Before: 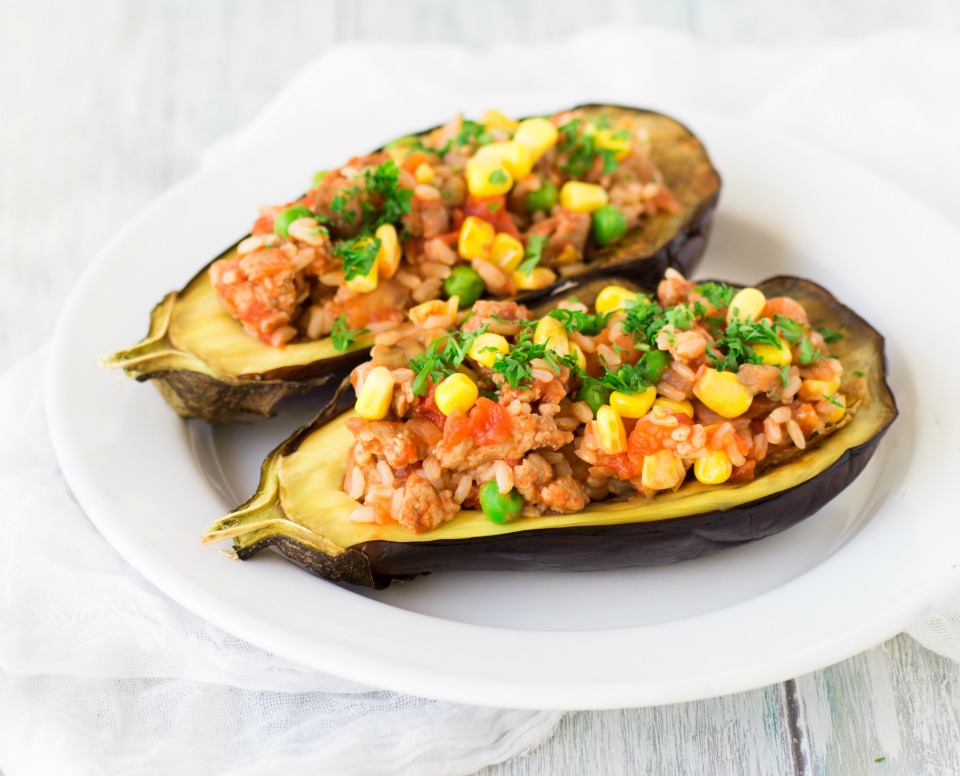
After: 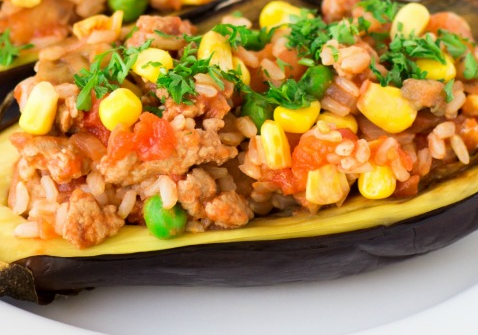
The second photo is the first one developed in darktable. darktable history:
crop: left 35.094%, top 36.76%, right 15.072%, bottom 19.957%
